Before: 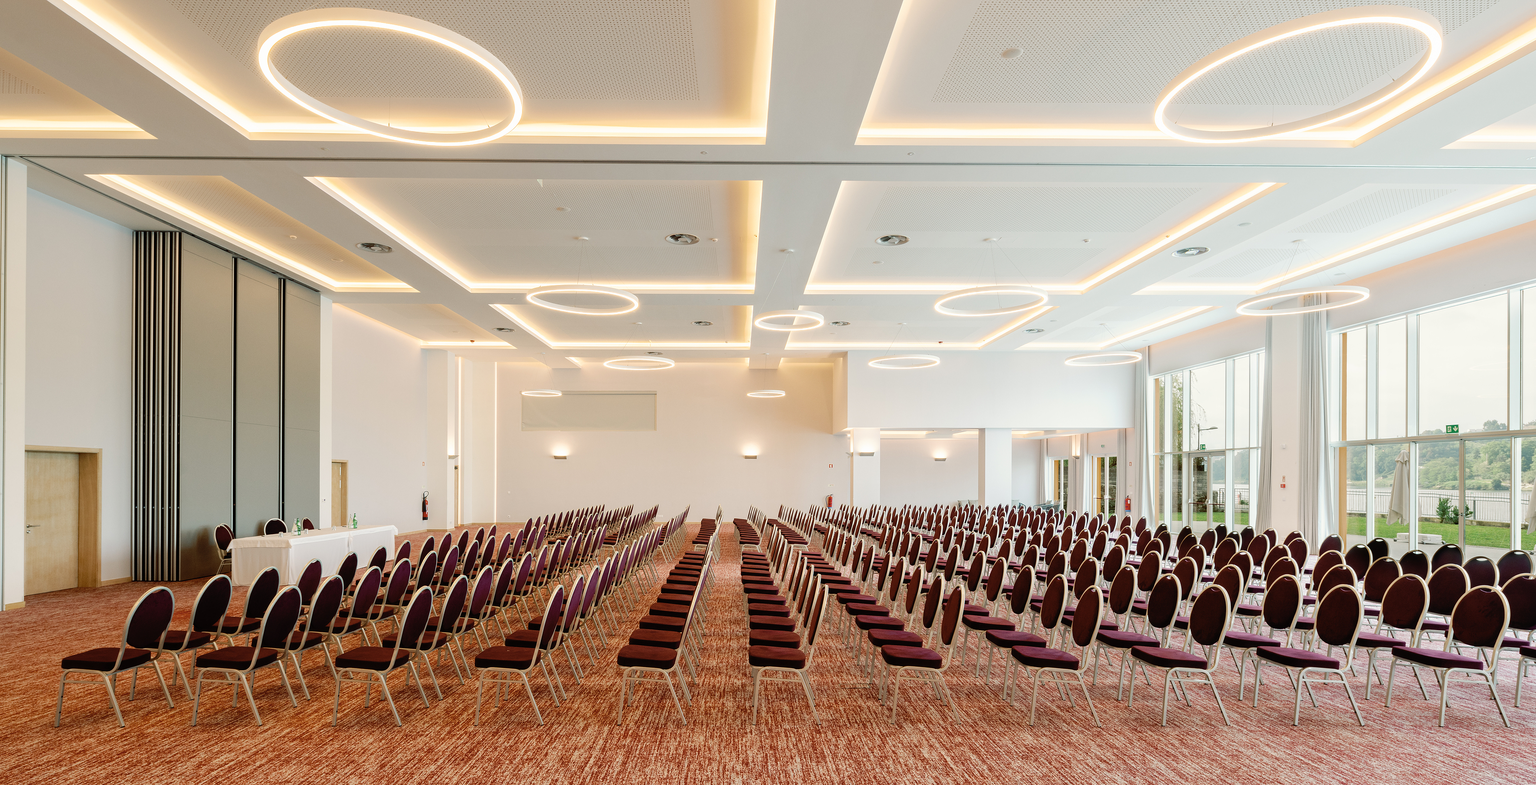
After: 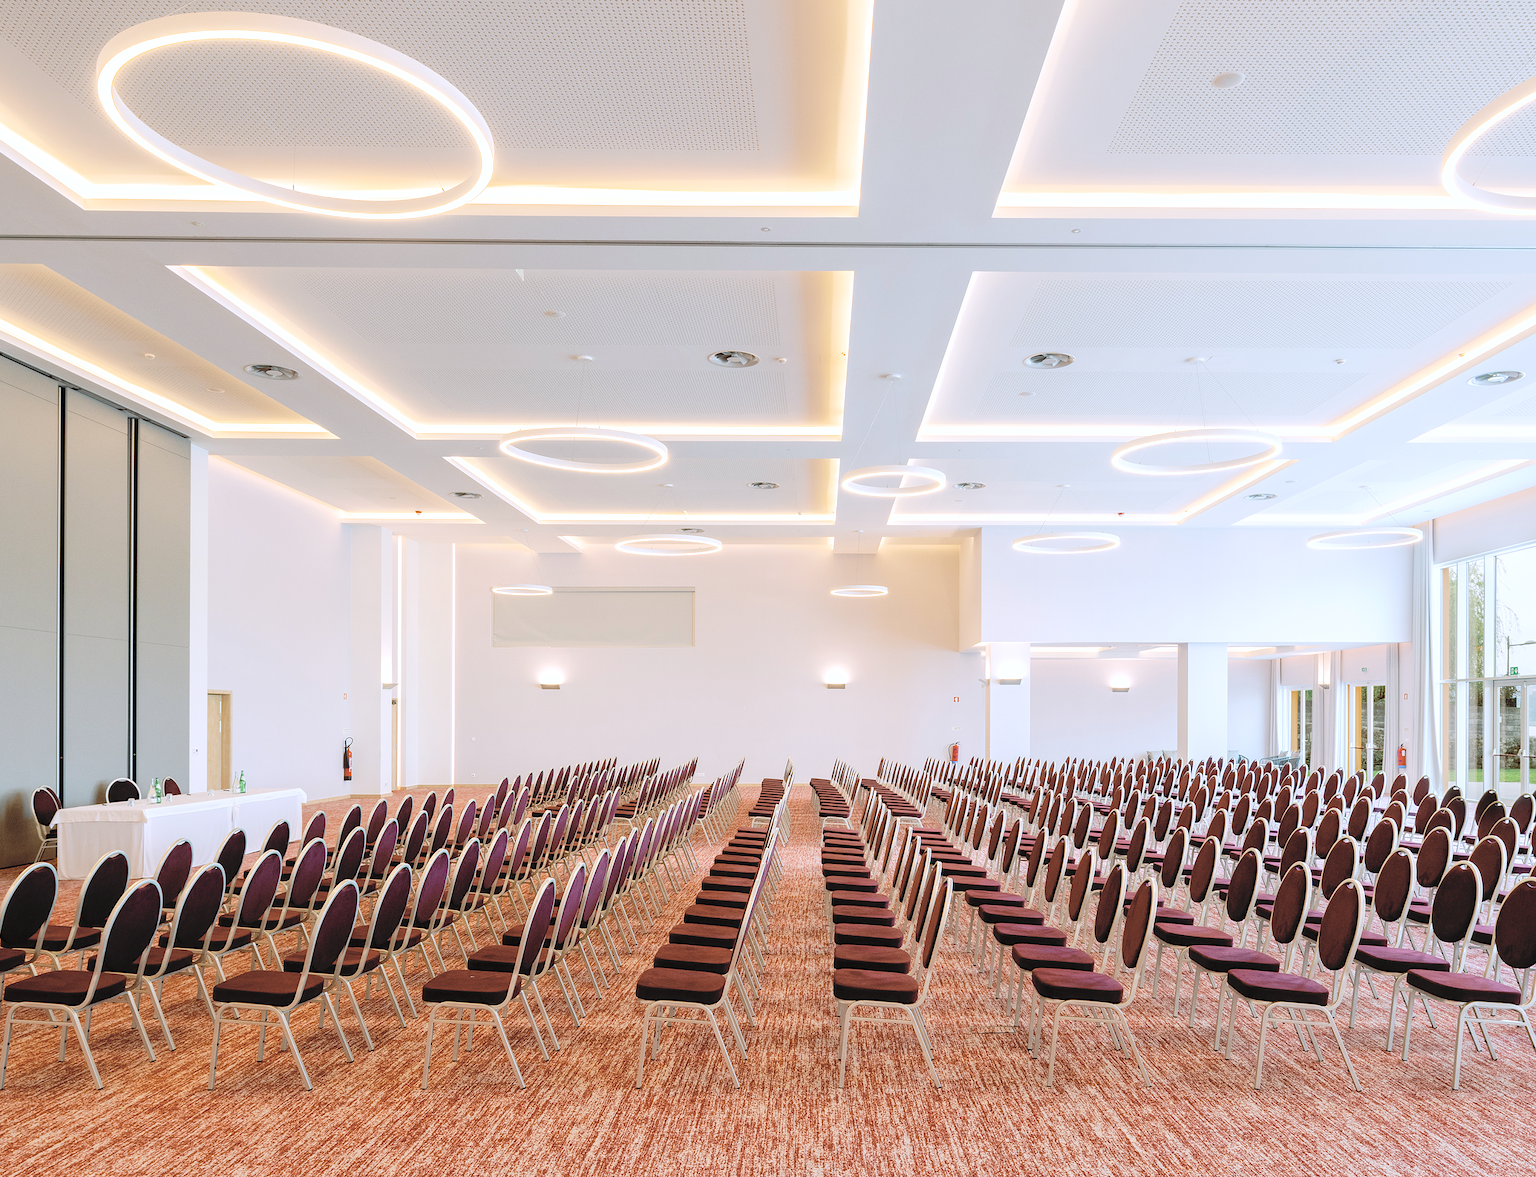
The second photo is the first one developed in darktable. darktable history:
white balance: red 0.967, blue 1.119, emerald 0.756
local contrast: highlights 100%, shadows 100%, detail 120%, midtone range 0.2
contrast brightness saturation: brightness 0.28
crop and rotate: left 12.648%, right 20.685%
